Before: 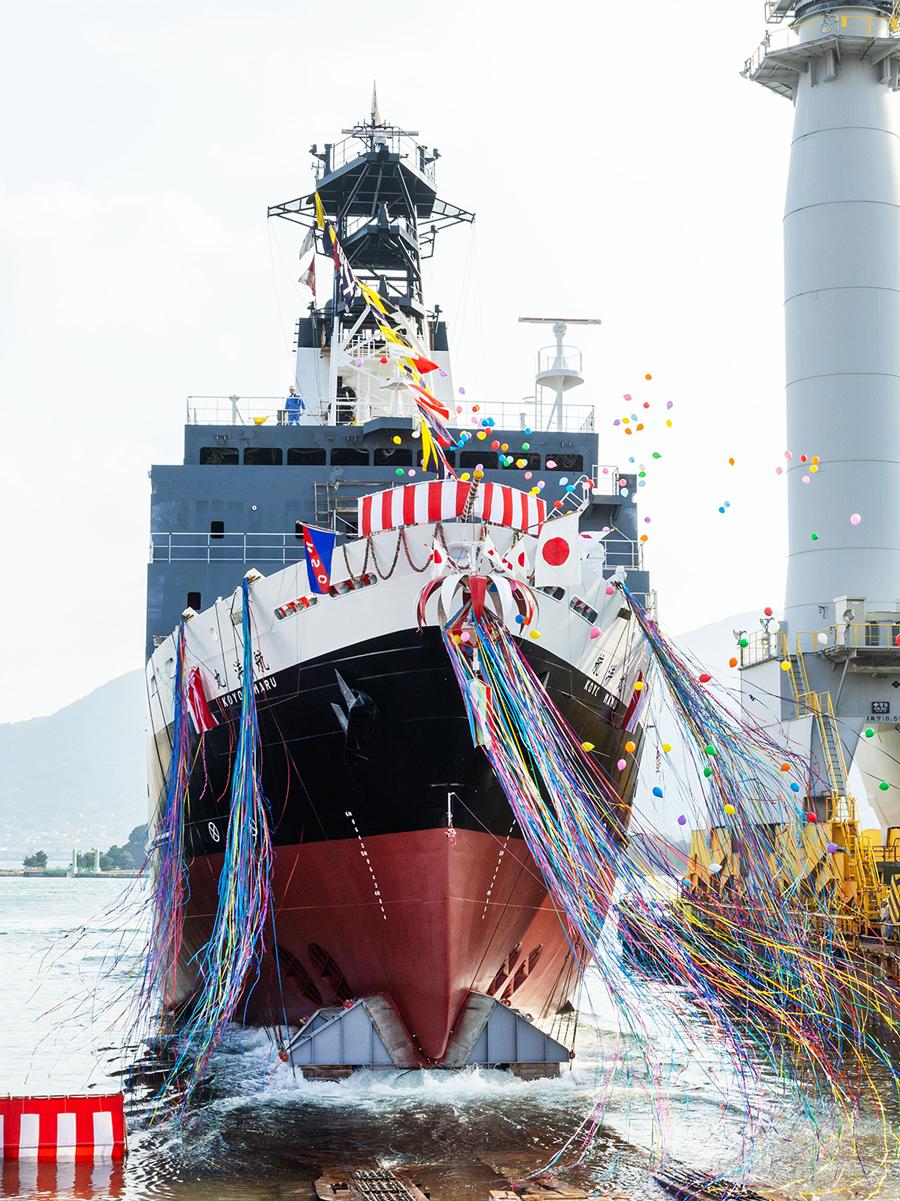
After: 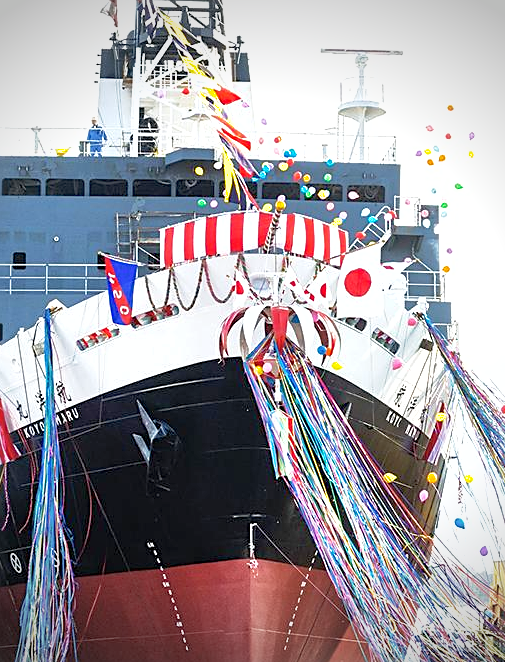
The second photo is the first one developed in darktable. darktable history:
base curve: curves: ch0 [(0, 0) (0.666, 0.806) (1, 1)], preserve colors none
exposure: black level correction 0, exposure 0.499 EV, compensate highlight preservation false
sharpen: radius 1.93
shadows and highlights: on, module defaults
vignetting: width/height ratio 1.095
contrast brightness saturation: saturation -0.057
crop and rotate: left 22.102%, top 22.403%, right 21.692%, bottom 22.459%
